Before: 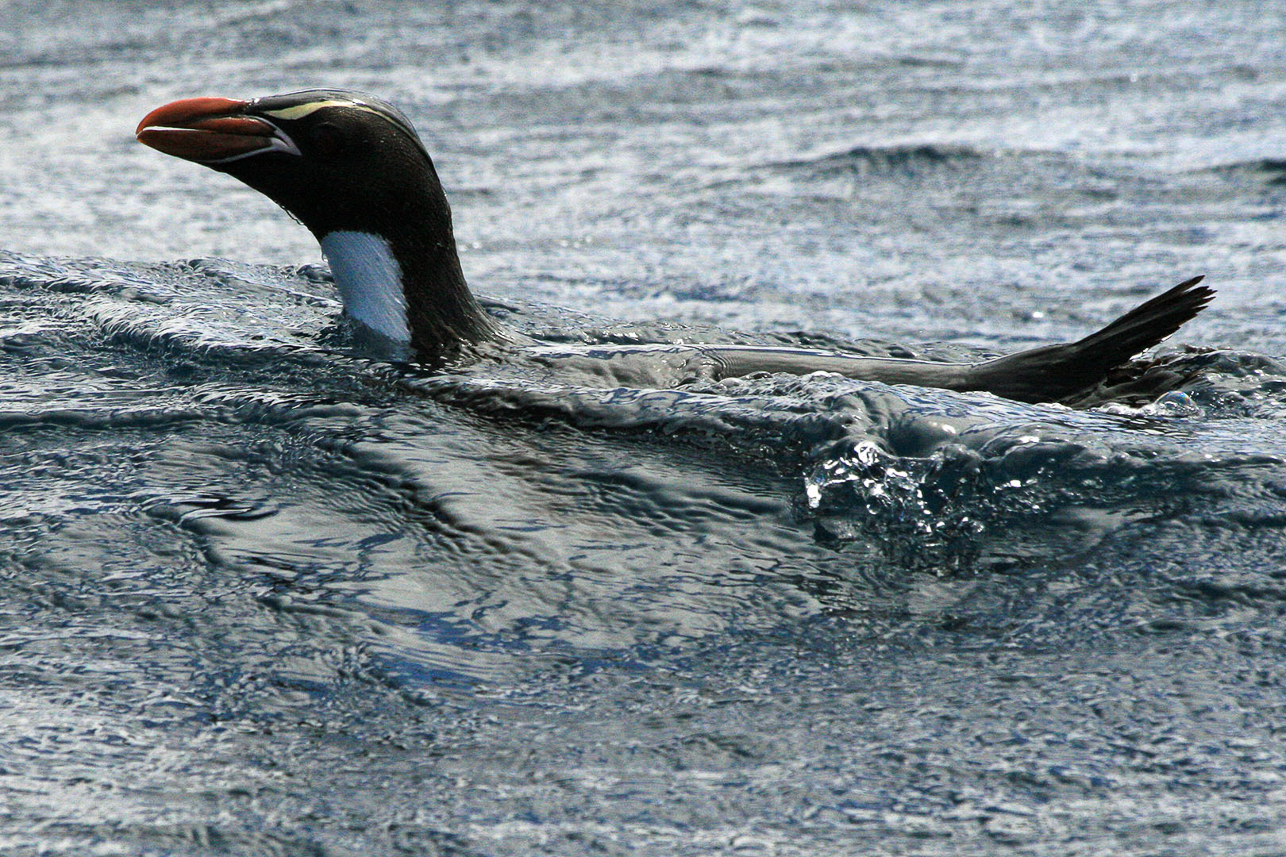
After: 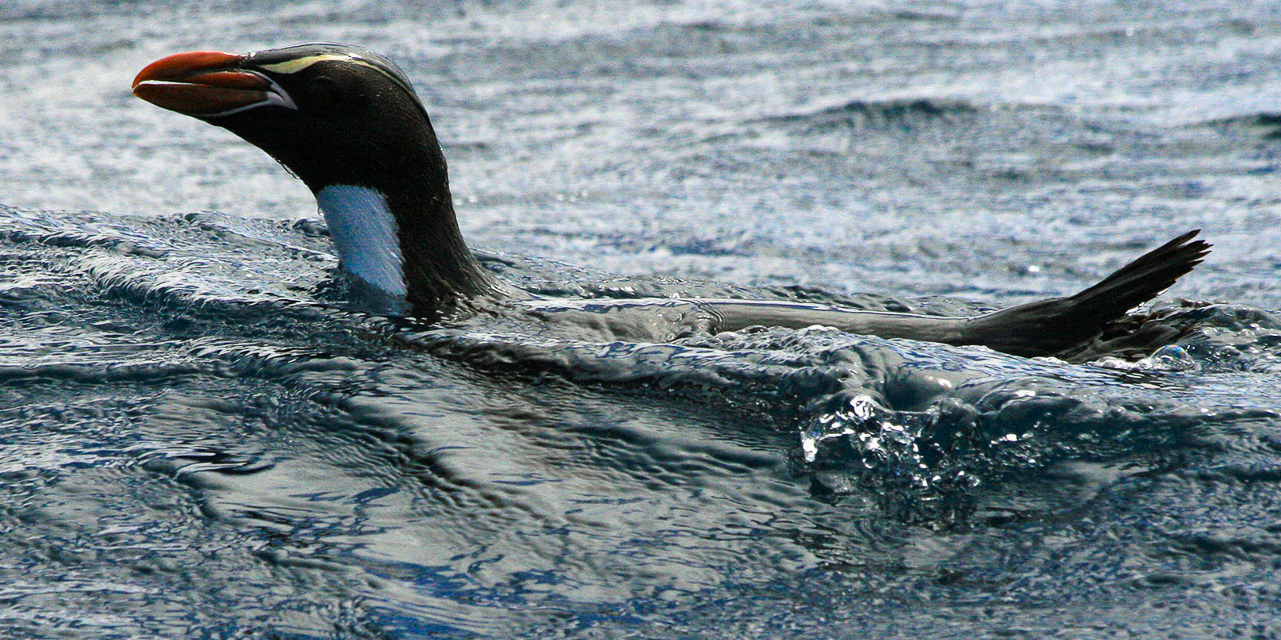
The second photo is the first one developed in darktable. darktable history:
color balance rgb: linear chroma grading › shadows -8%, linear chroma grading › global chroma 10%, perceptual saturation grading › global saturation 2%, perceptual saturation grading › highlights -2%, perceptual saturation grading › mid-tones 4%, perceptual saturation grading › shadows 8%, perceptual brilliance grading › global brilliance 2%, perceptual brilliance grading › highlights -4%, global vibrance 16%, saturation formula JzAzBz (2021)
crop: left 0.387%, top 5.469%, bottom 19.809%
